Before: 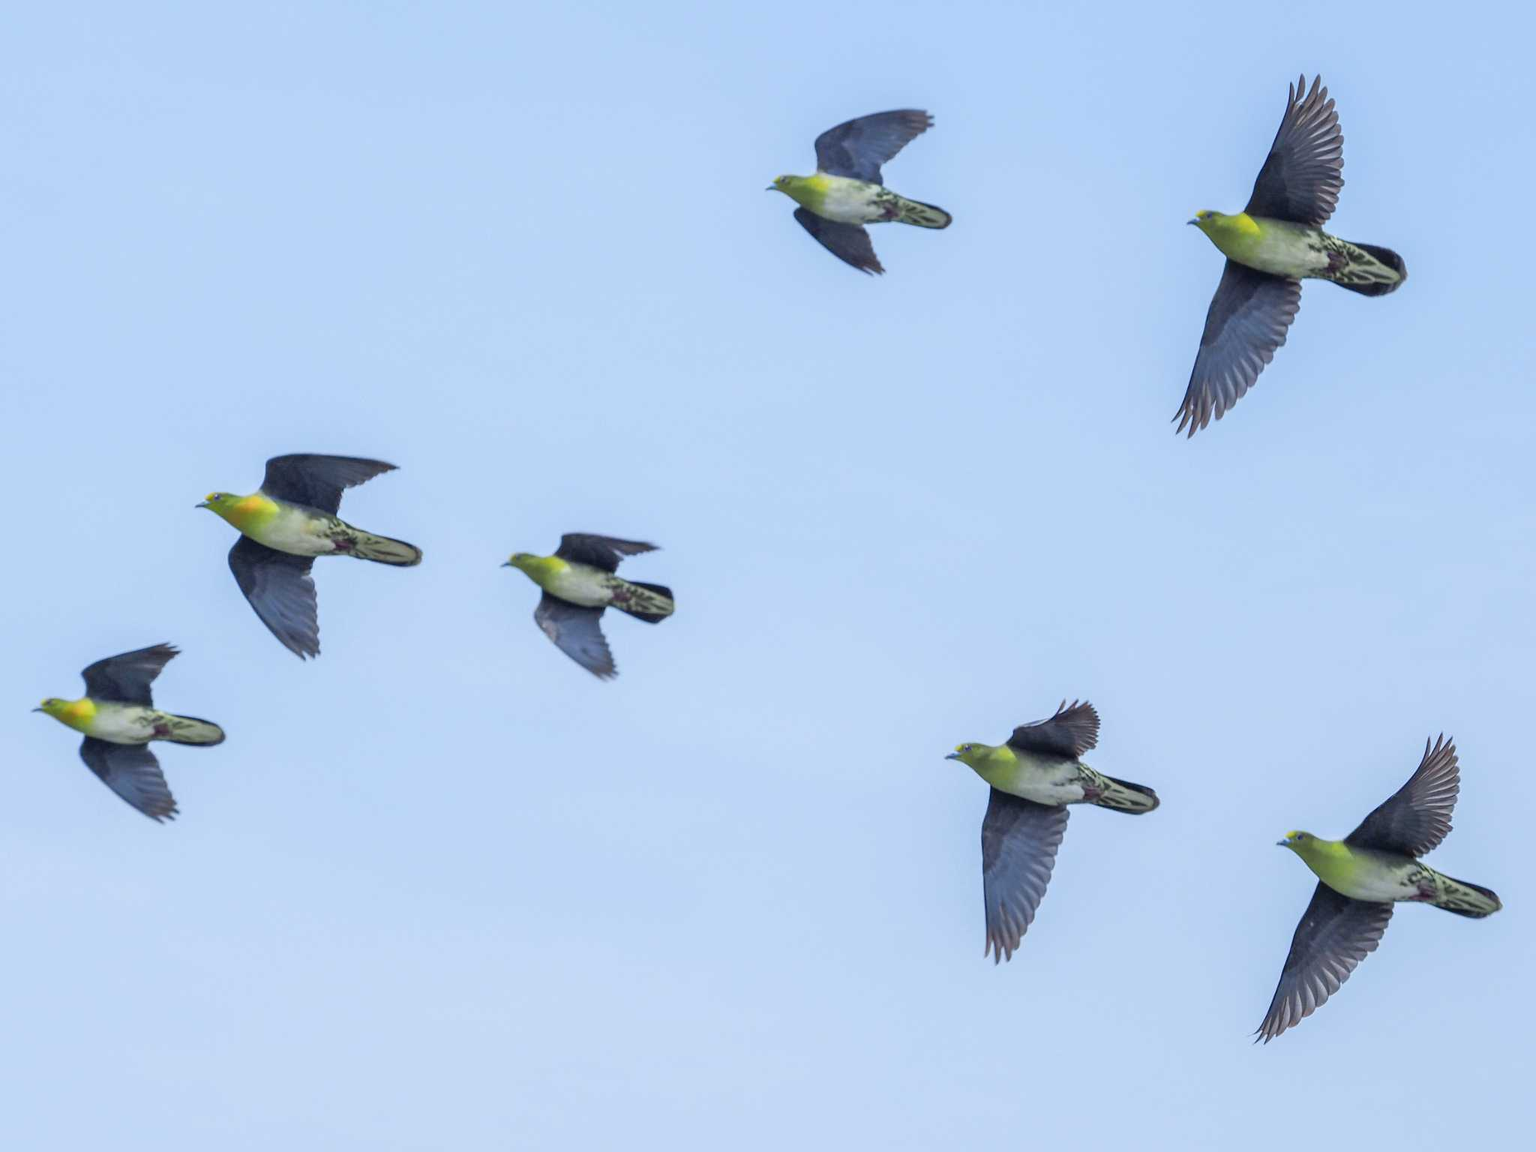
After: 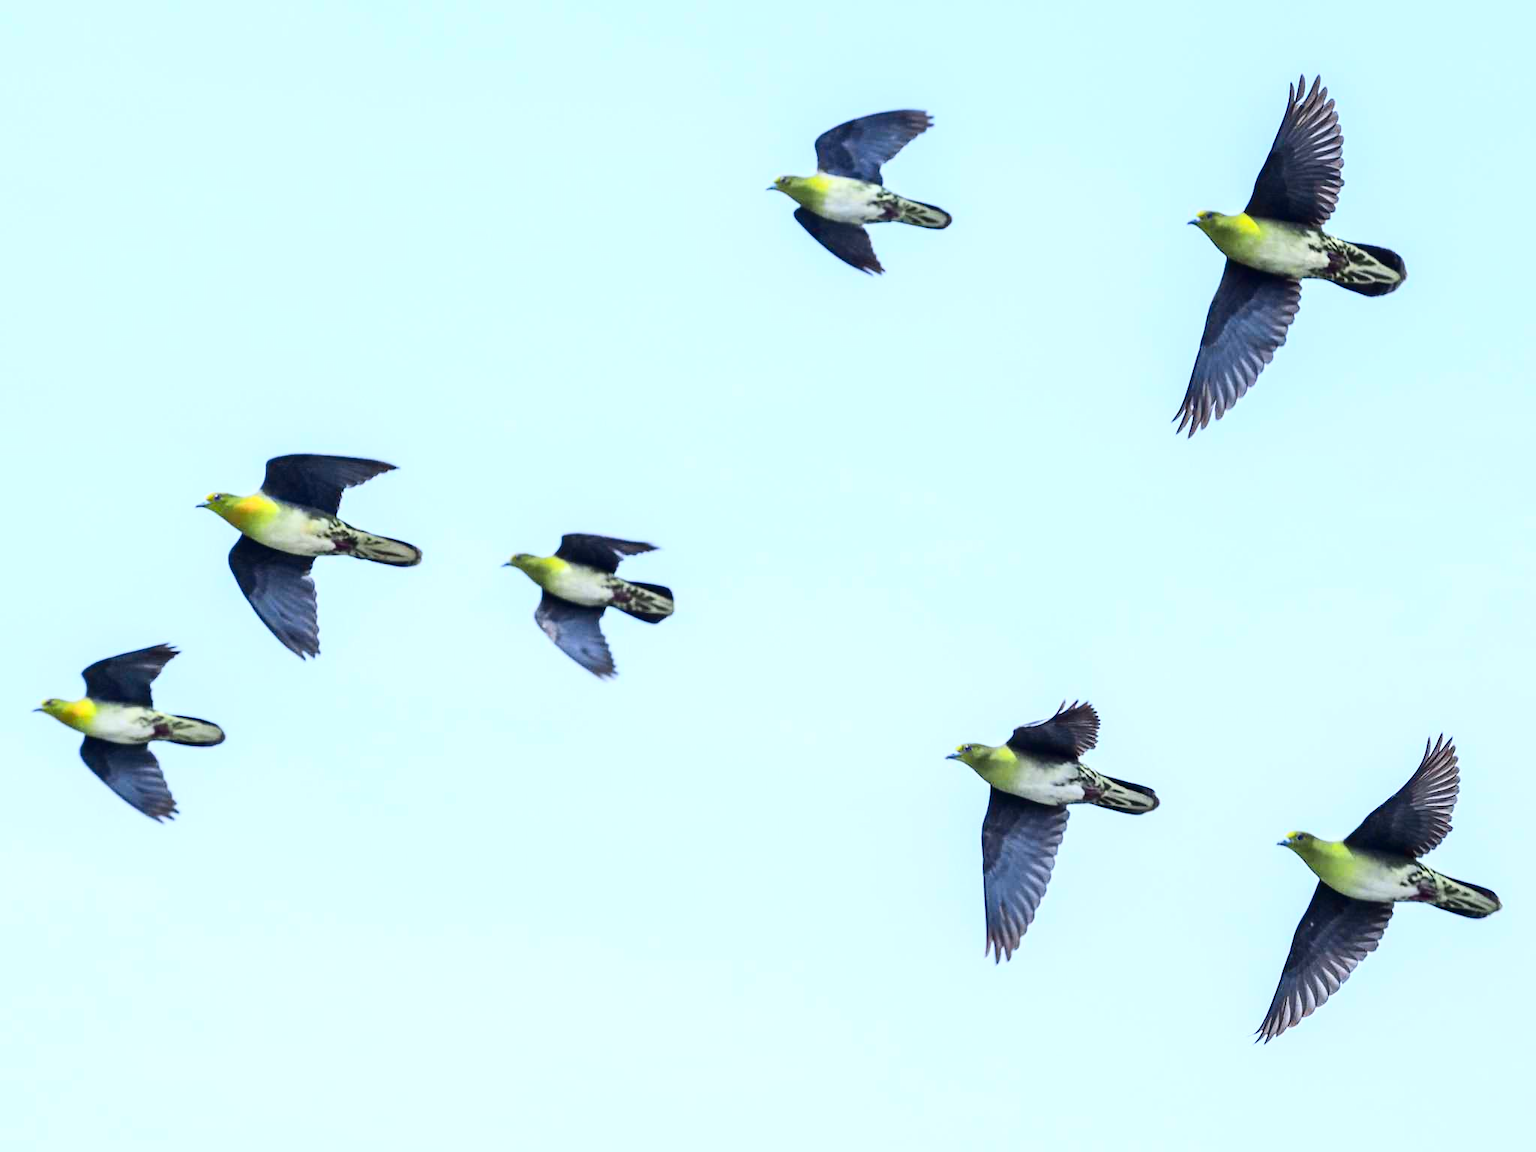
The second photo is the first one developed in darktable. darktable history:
exposure: black level correction 0, exposure 0.499 EV, compensate highlight preservation false
contrast brightness saturation: contrast 0.316, brightness -0.075, saturation 0.166
